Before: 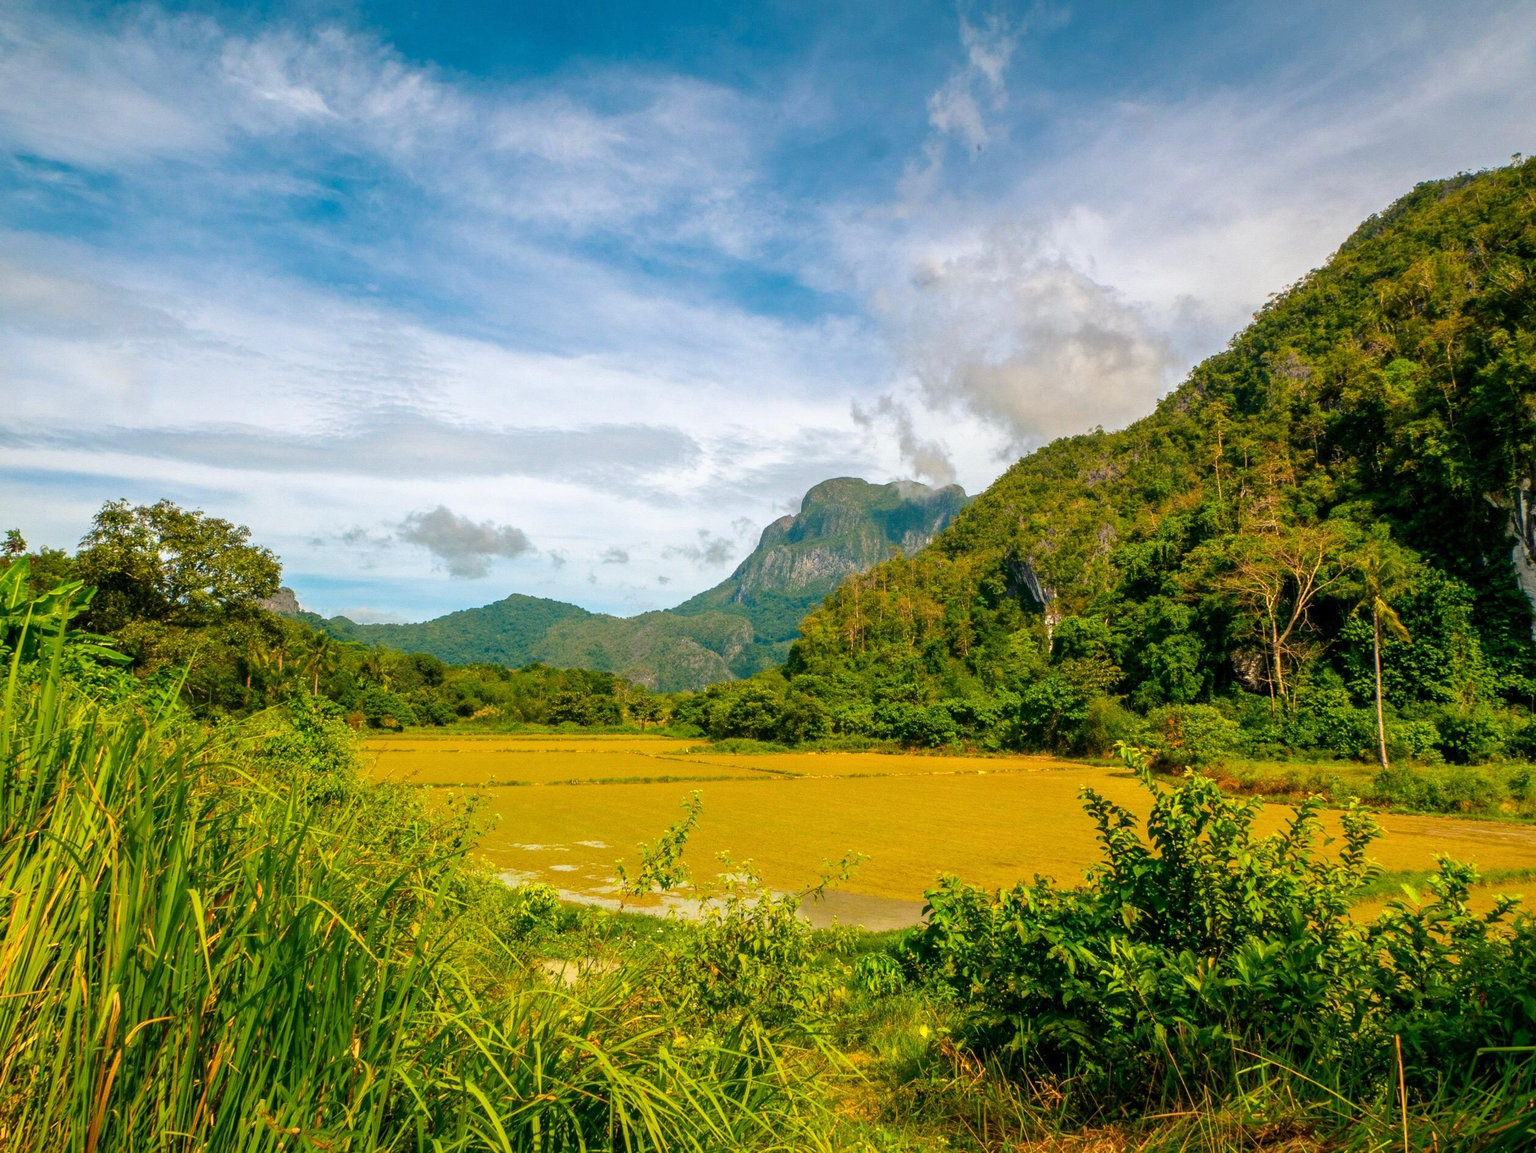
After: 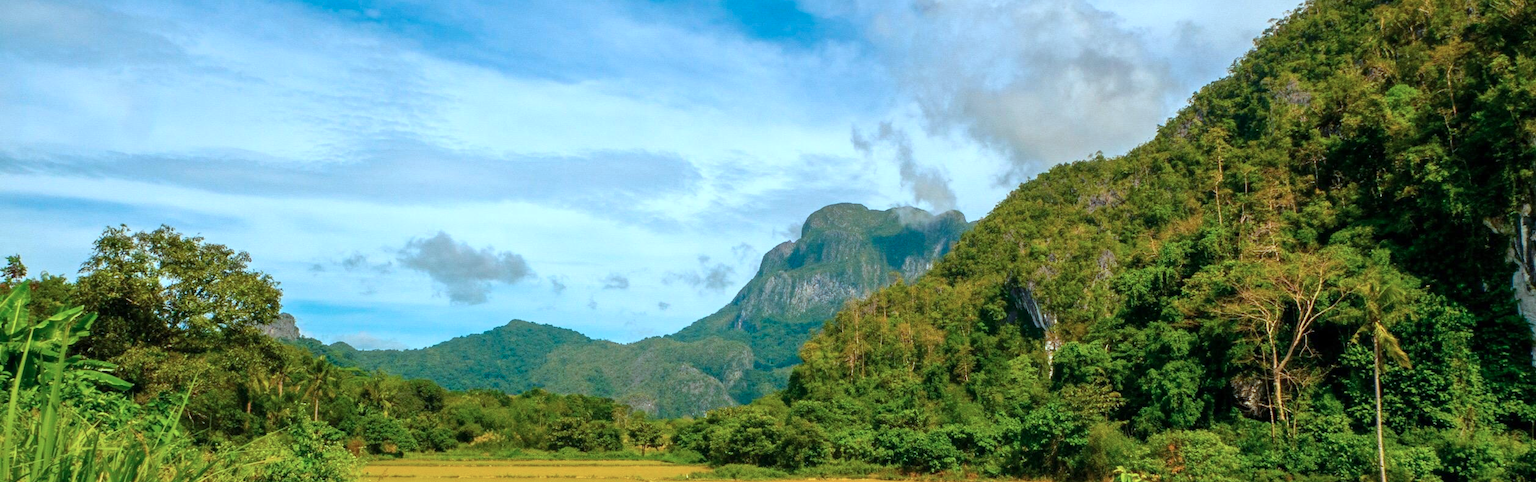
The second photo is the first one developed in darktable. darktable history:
color correction: highlights a* -10.69, highlights b* -19.19
crop and rotate: top 23.84%, bottom 34.294%
